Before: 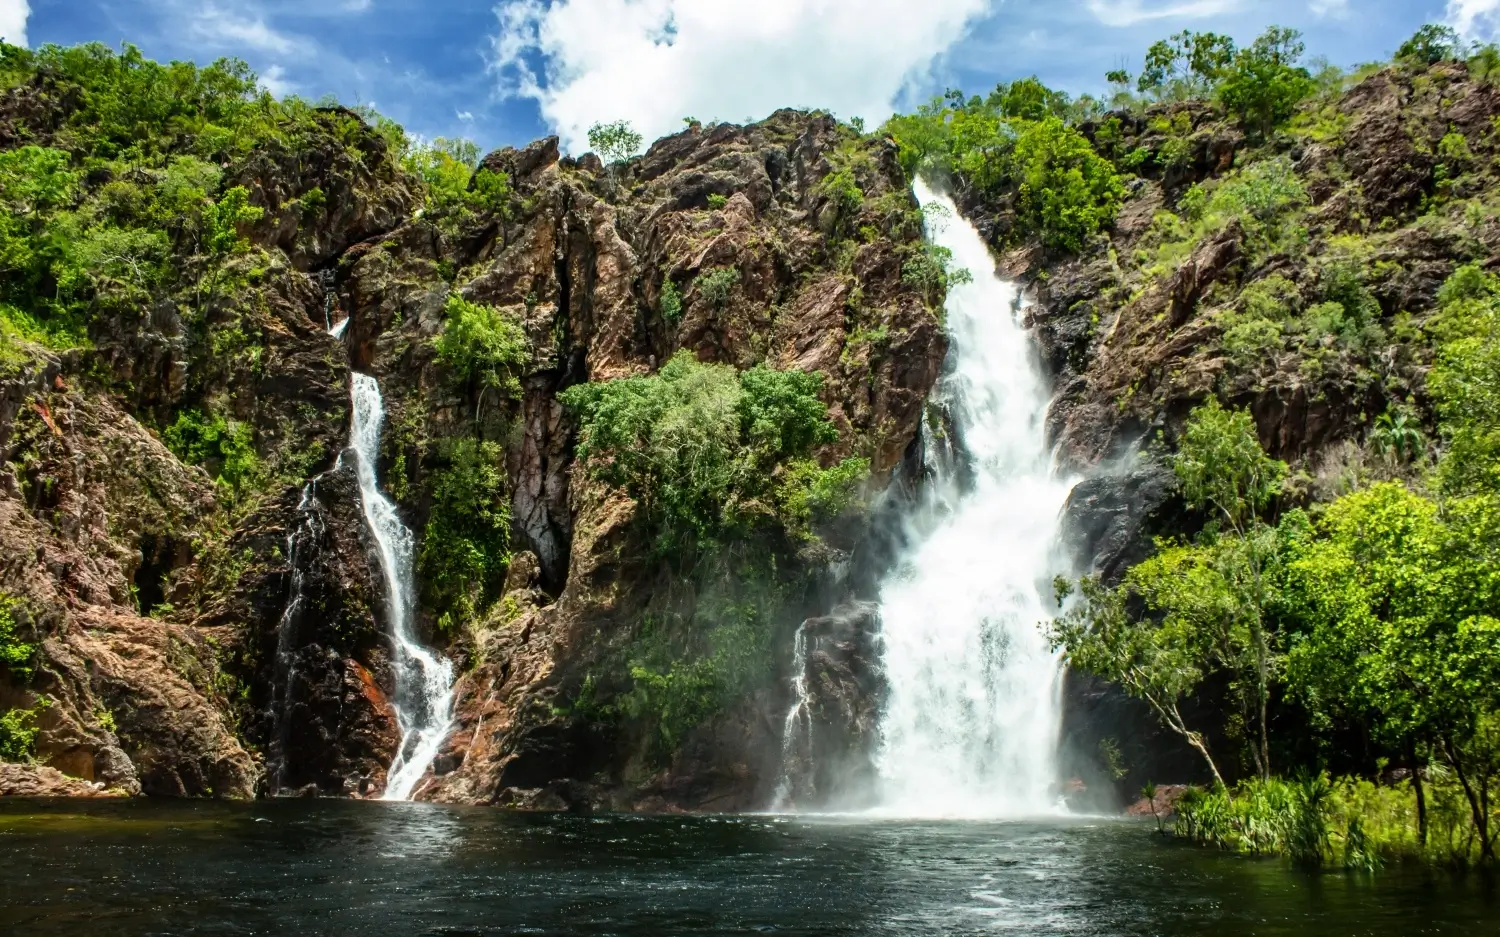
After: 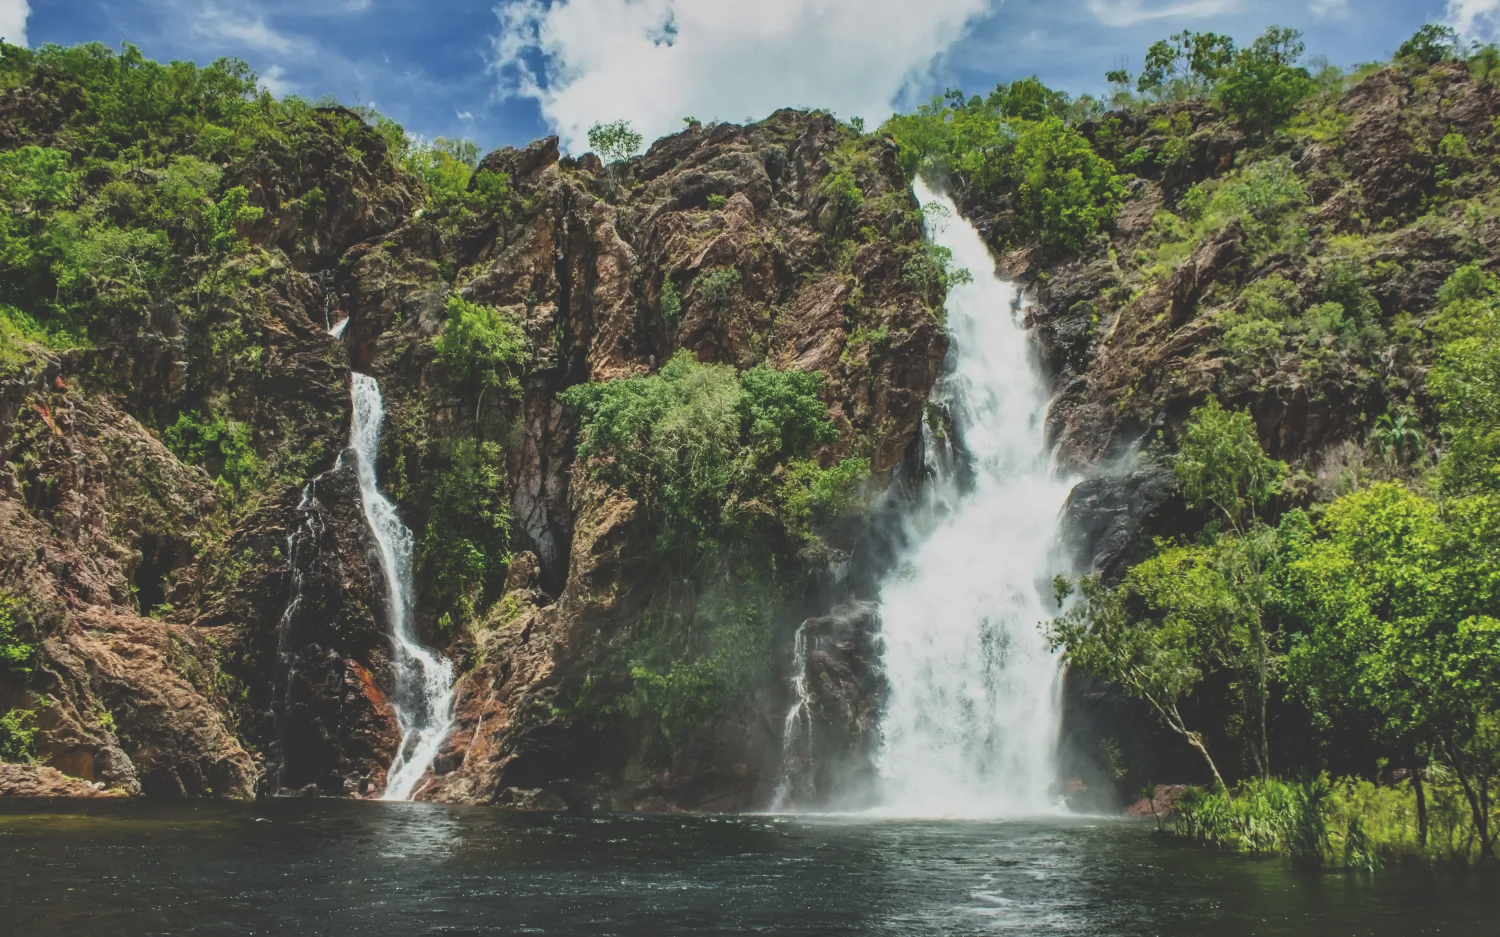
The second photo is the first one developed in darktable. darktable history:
exposure: black level correction -0.036, exposure -0.497 EV, compensate highlight preservation false
shadows and highlights: shadows 43.71, white point adjustment -1.46, soften with gaussian
